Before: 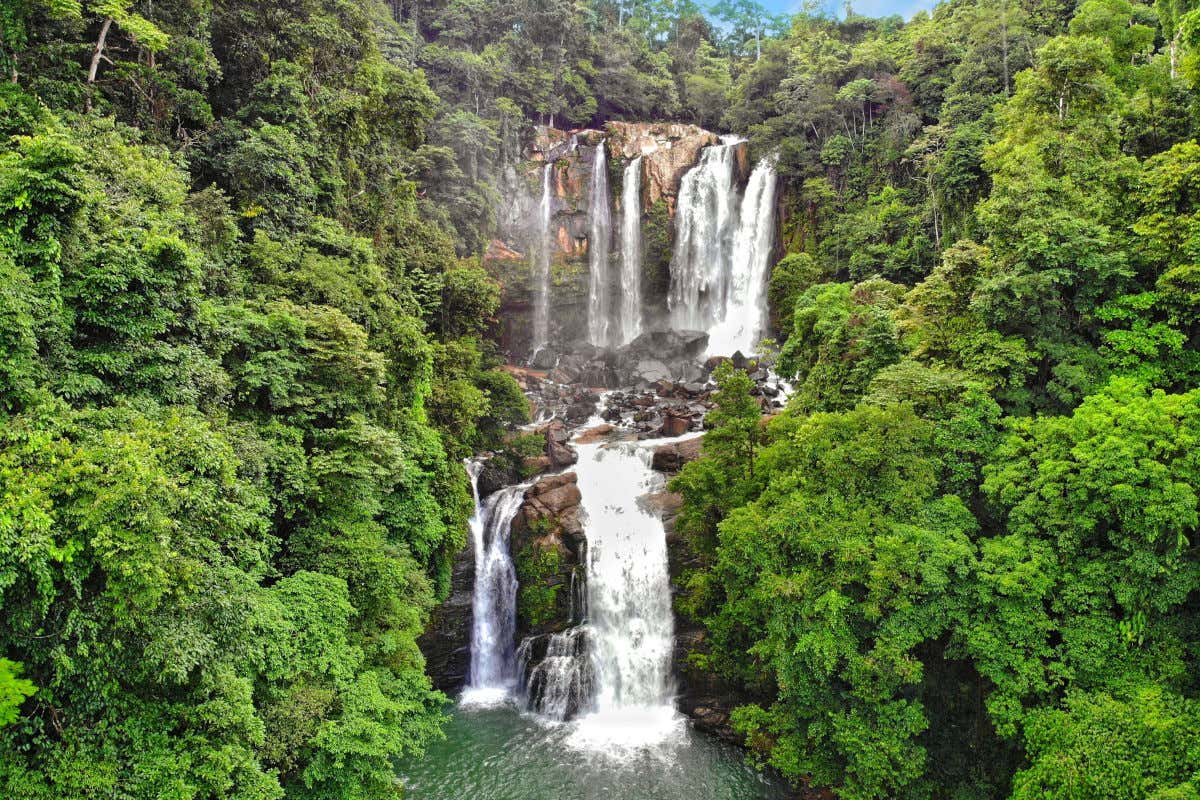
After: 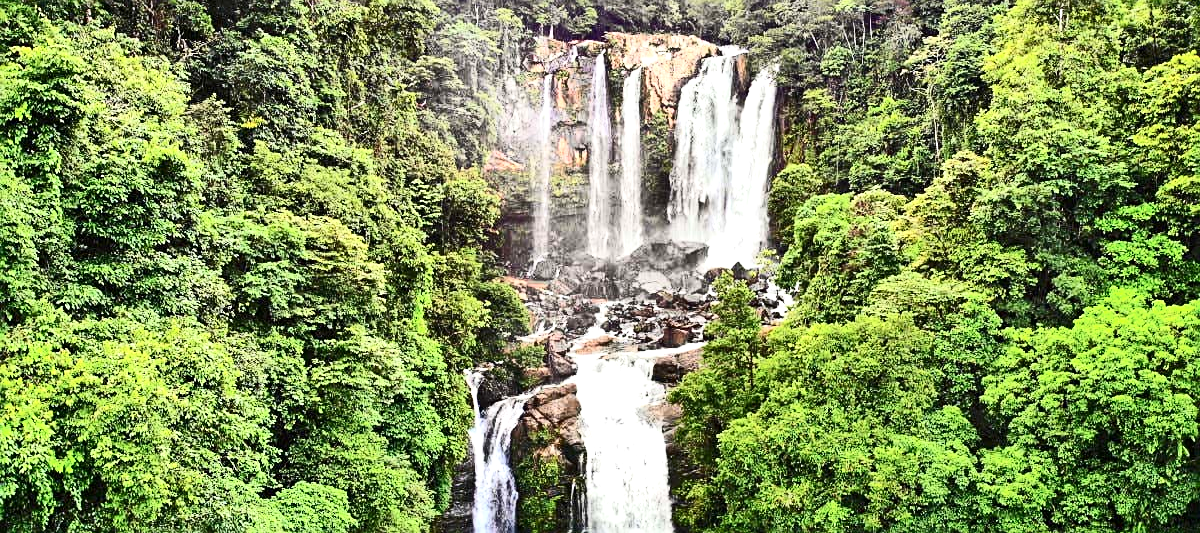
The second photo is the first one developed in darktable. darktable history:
exposure: black level correction 0.001, exposure 0.5 EV, compensate exposure bias true, compensate highlight preservation false
sharpen: on, module defaults
contrast brightness saturation: contrast 0.39, brightness 0.1
crop: top 11.166%, bottom 22.168%
